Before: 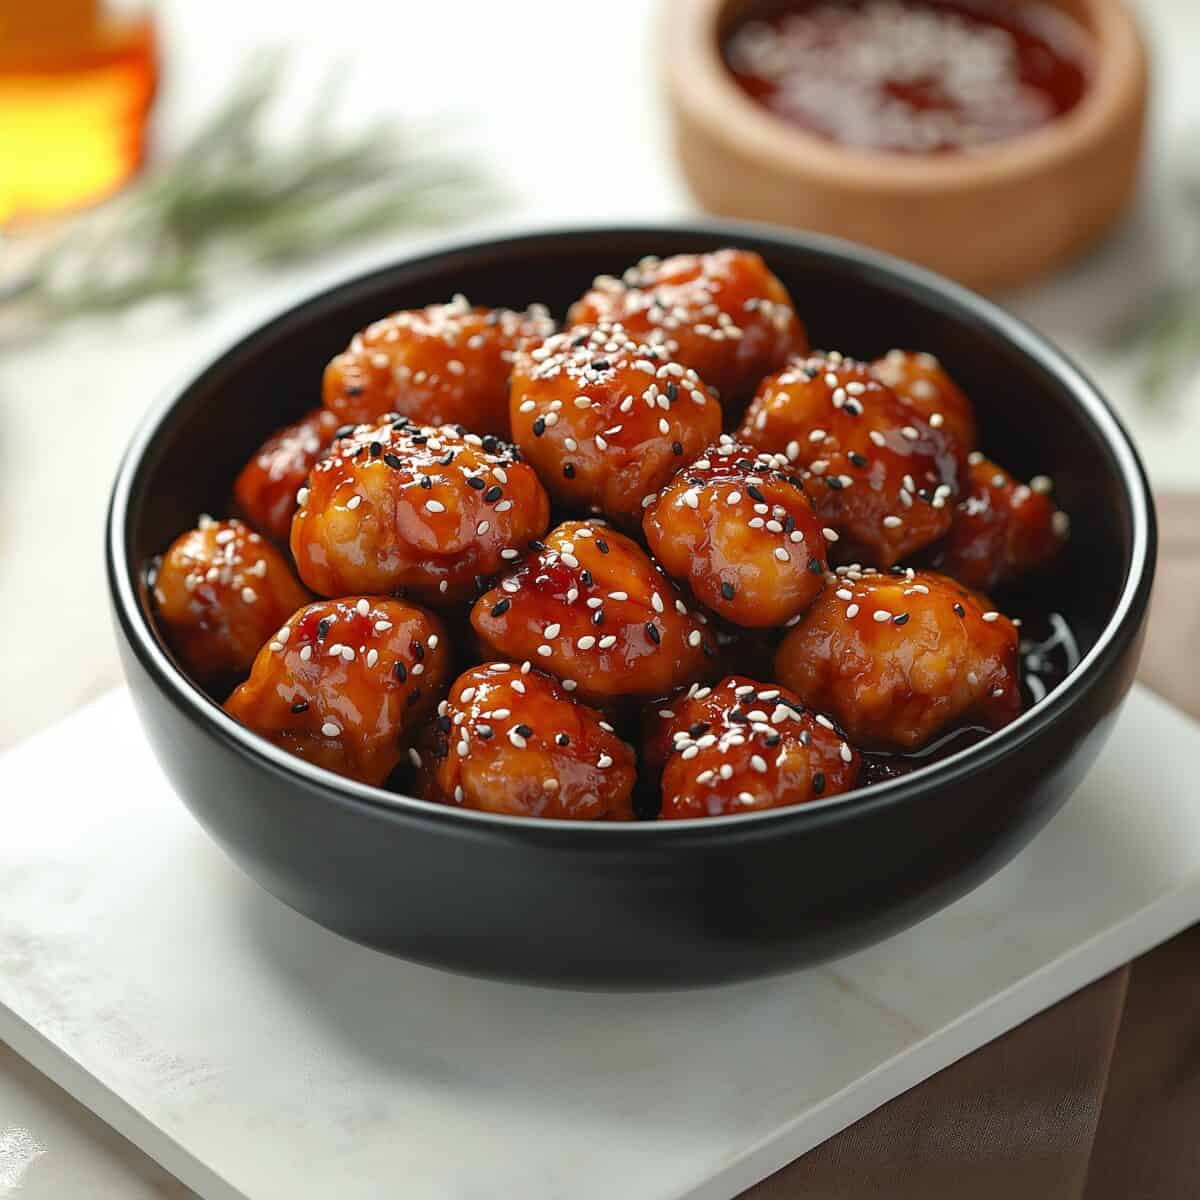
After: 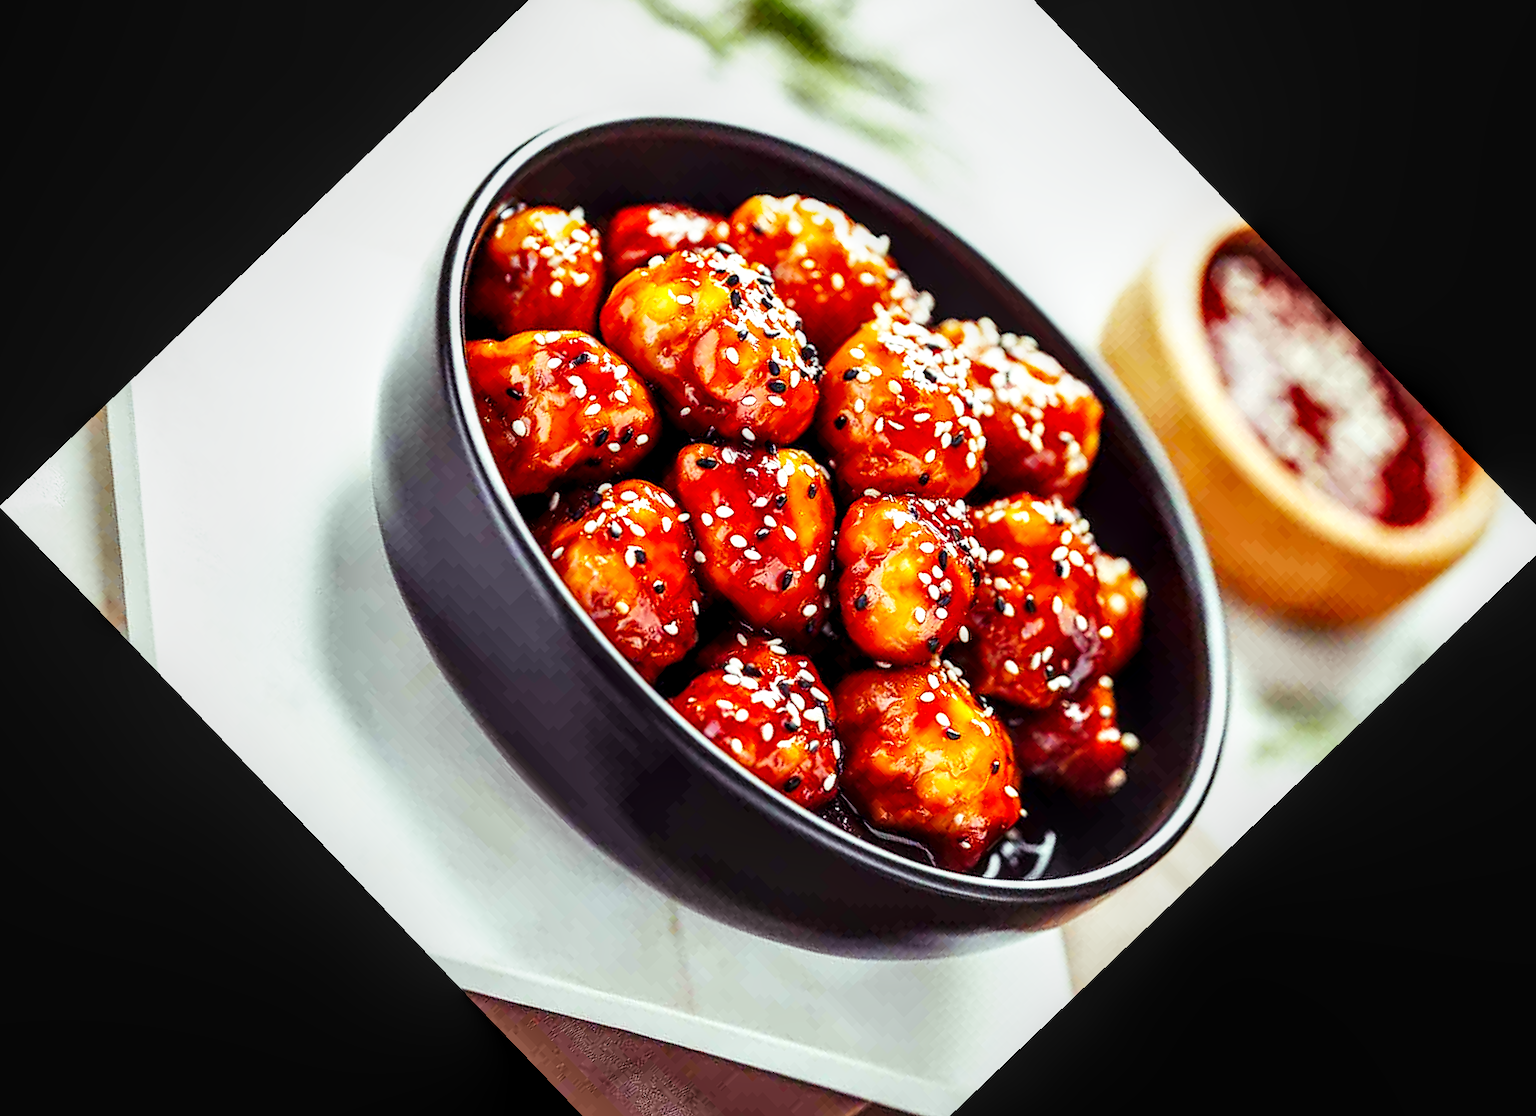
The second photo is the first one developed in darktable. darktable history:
base curve: curves: ch0 [(0, 0) (0.007, 0.004) (0.027, 0.03) (0.046, 0.07) (0.207, 0.54) (0.442, 0.872) (0.673, 0.972) (1, 1)], preserve colors none
color balance rgb: shadows lift › luminance 0.49%, shadows lift › chroma 6.83%, shadows lift › hue 300.29°, power › hue 208.98°, highlights gain › luminance 20.24%, highlights gain › chroma 2.73%, highlights gain › hue 173.85°, perceptual saturation grading › global saturation 18.05%
shadows and highlights: shadows 43.71, white point adjustment -1.46, soften with gaussian
rotate and perspective: automatic cropping off
local contrast: detail 150%
crop and rotate: angle -46.26°, top 16.234%, right 0.912%, bottom 11.704%
